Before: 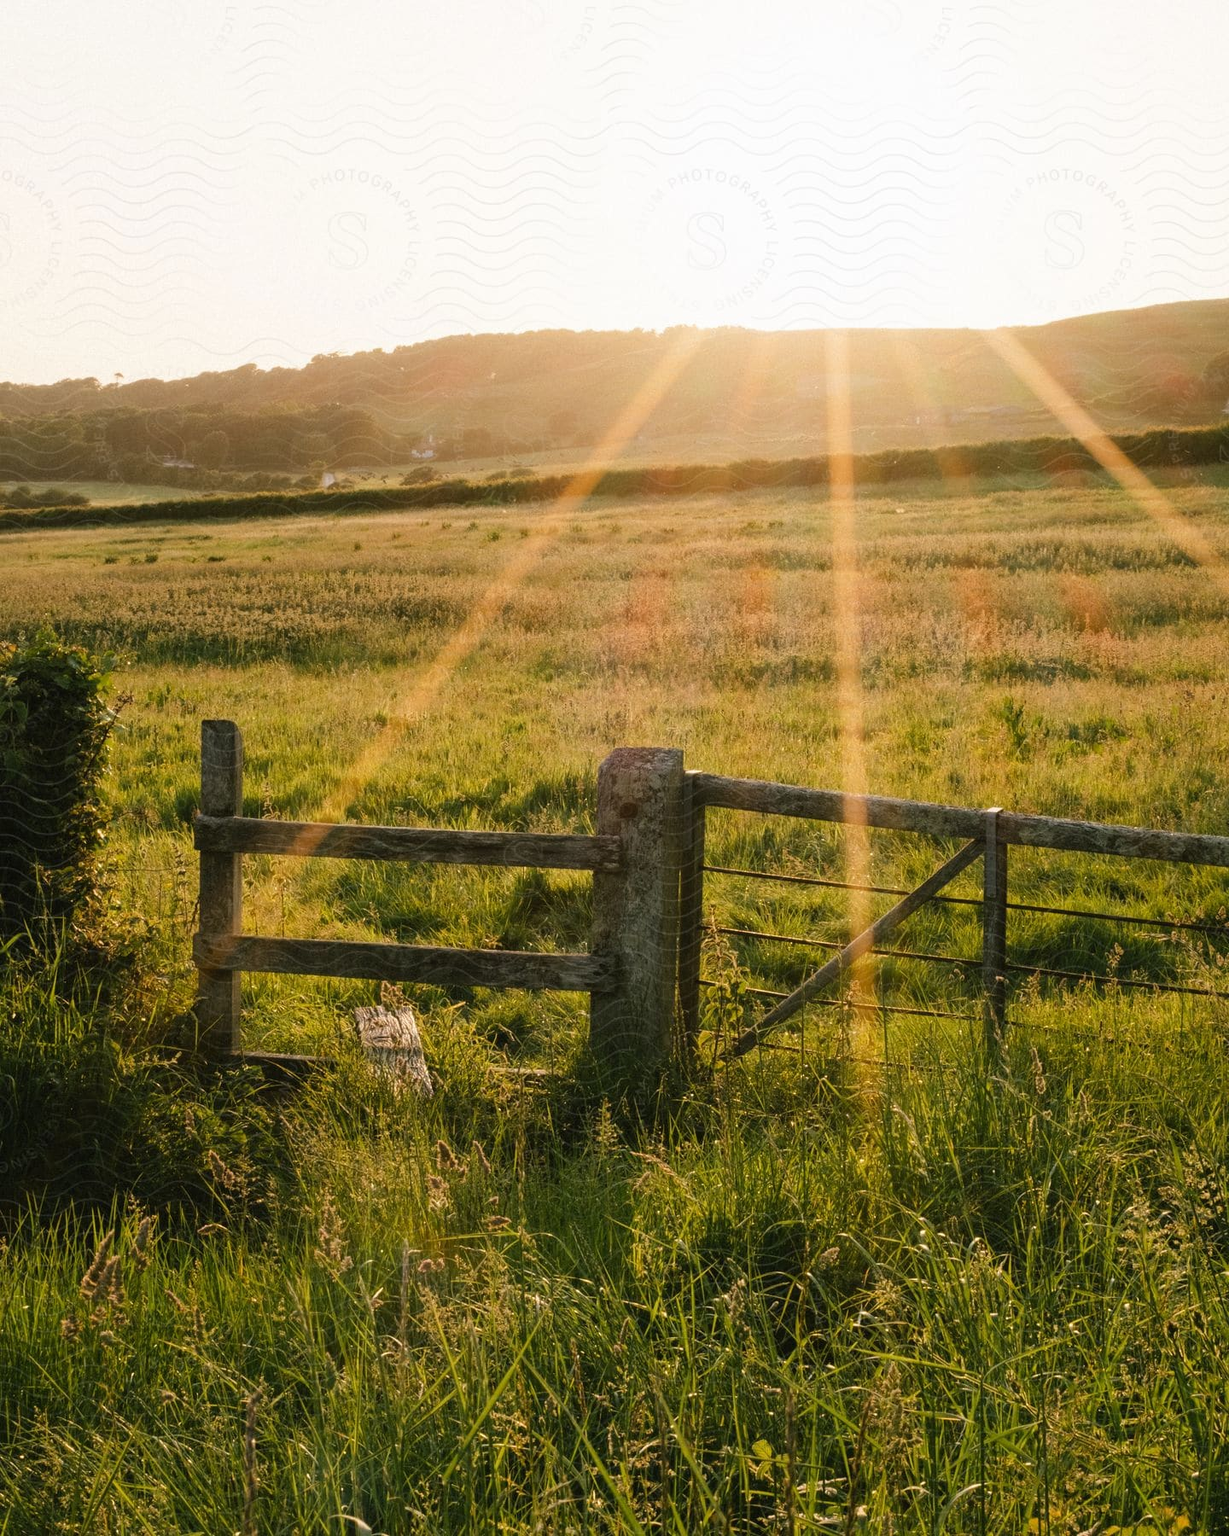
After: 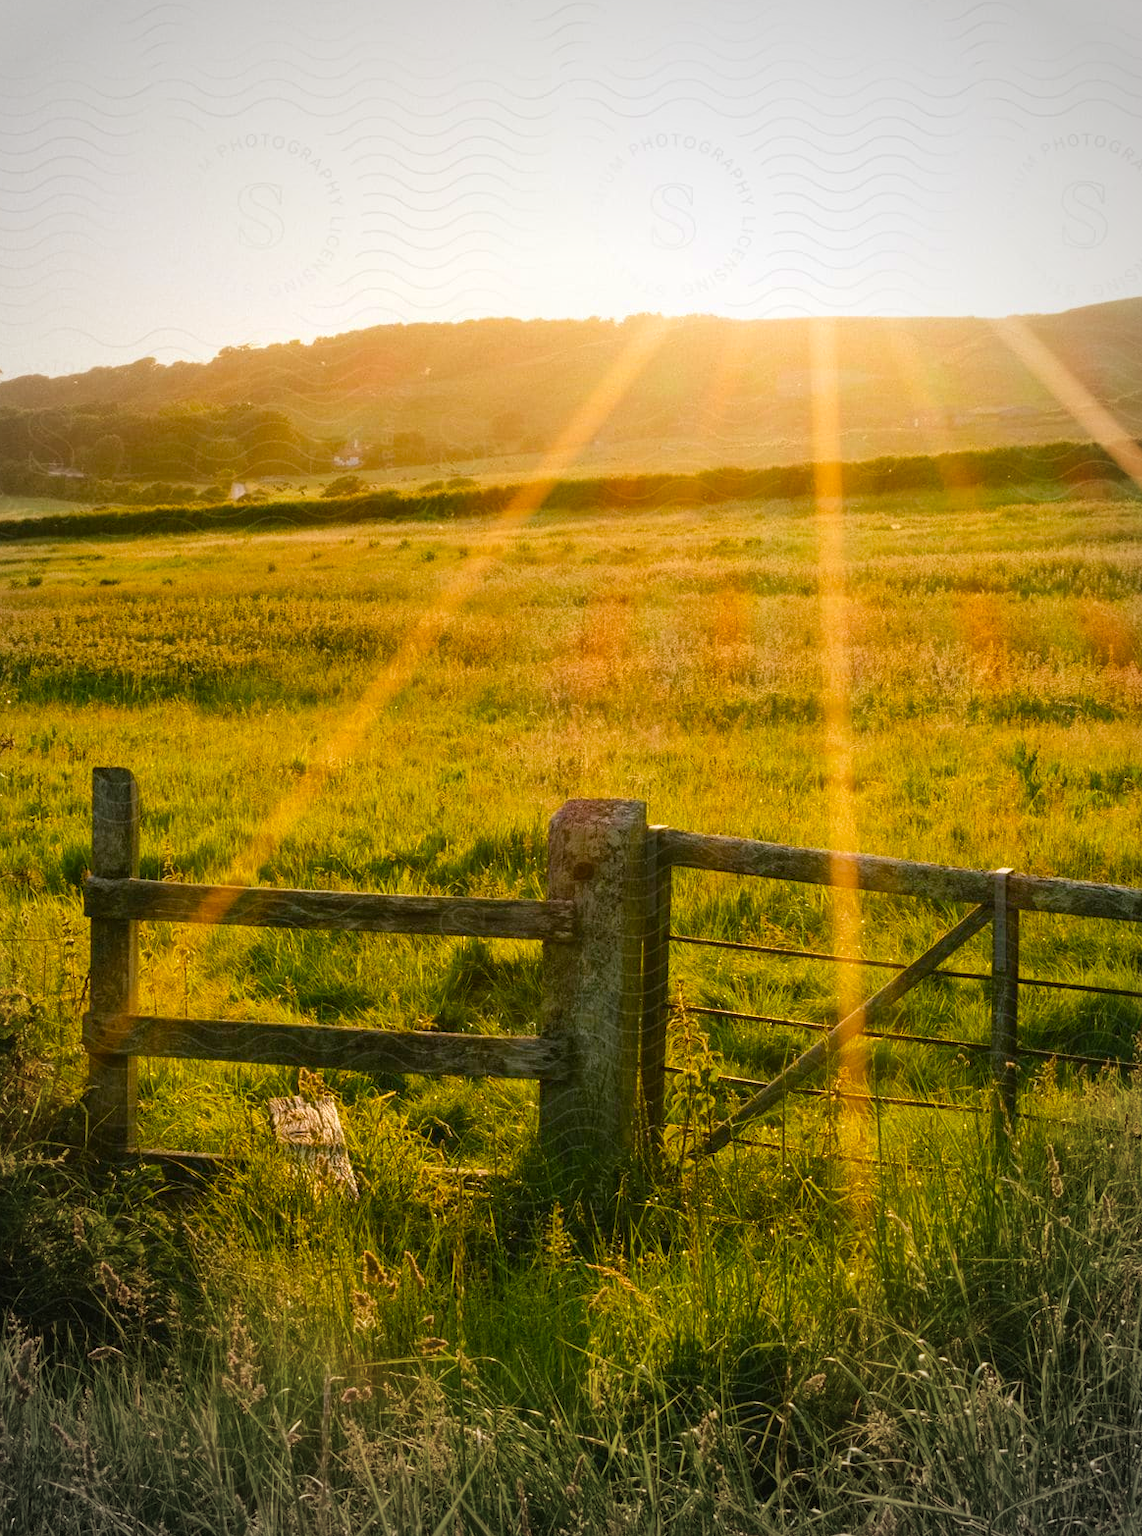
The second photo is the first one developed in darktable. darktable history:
velvia: strength 51%, mid-tones bias 0.51
vignetting: fall-off start 67.15%, brightness -0.442, saturation -0.691, width/height ratio 1.011, unbound false
crop: left 9.929%, top 3.475%, right 9.188%, bottom 9.529%
